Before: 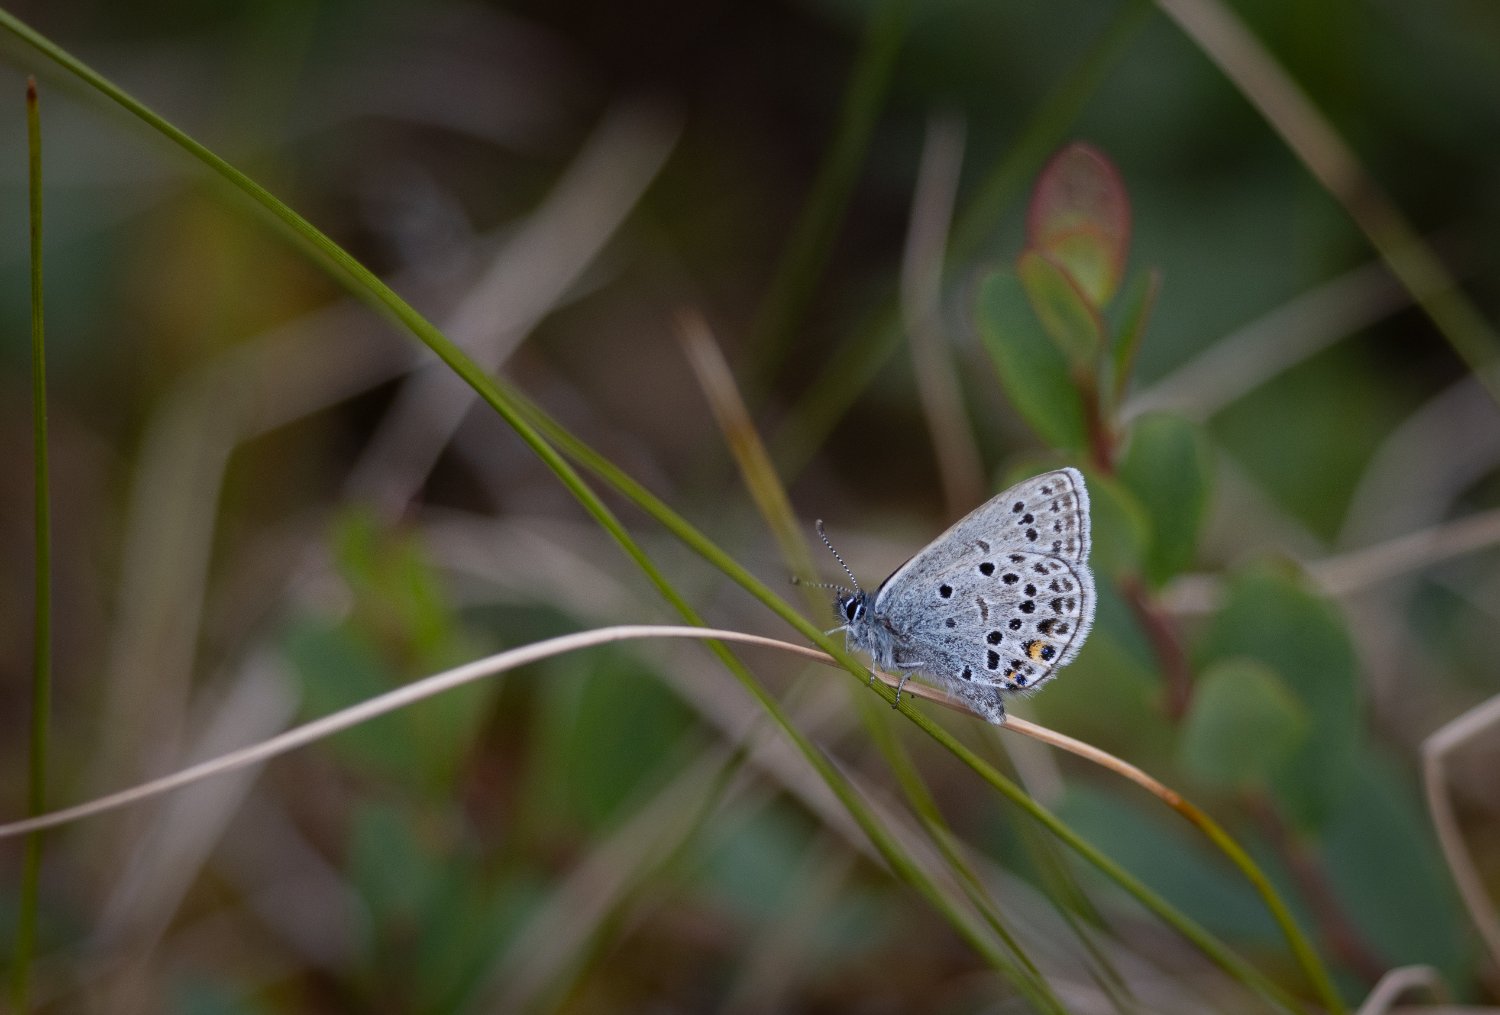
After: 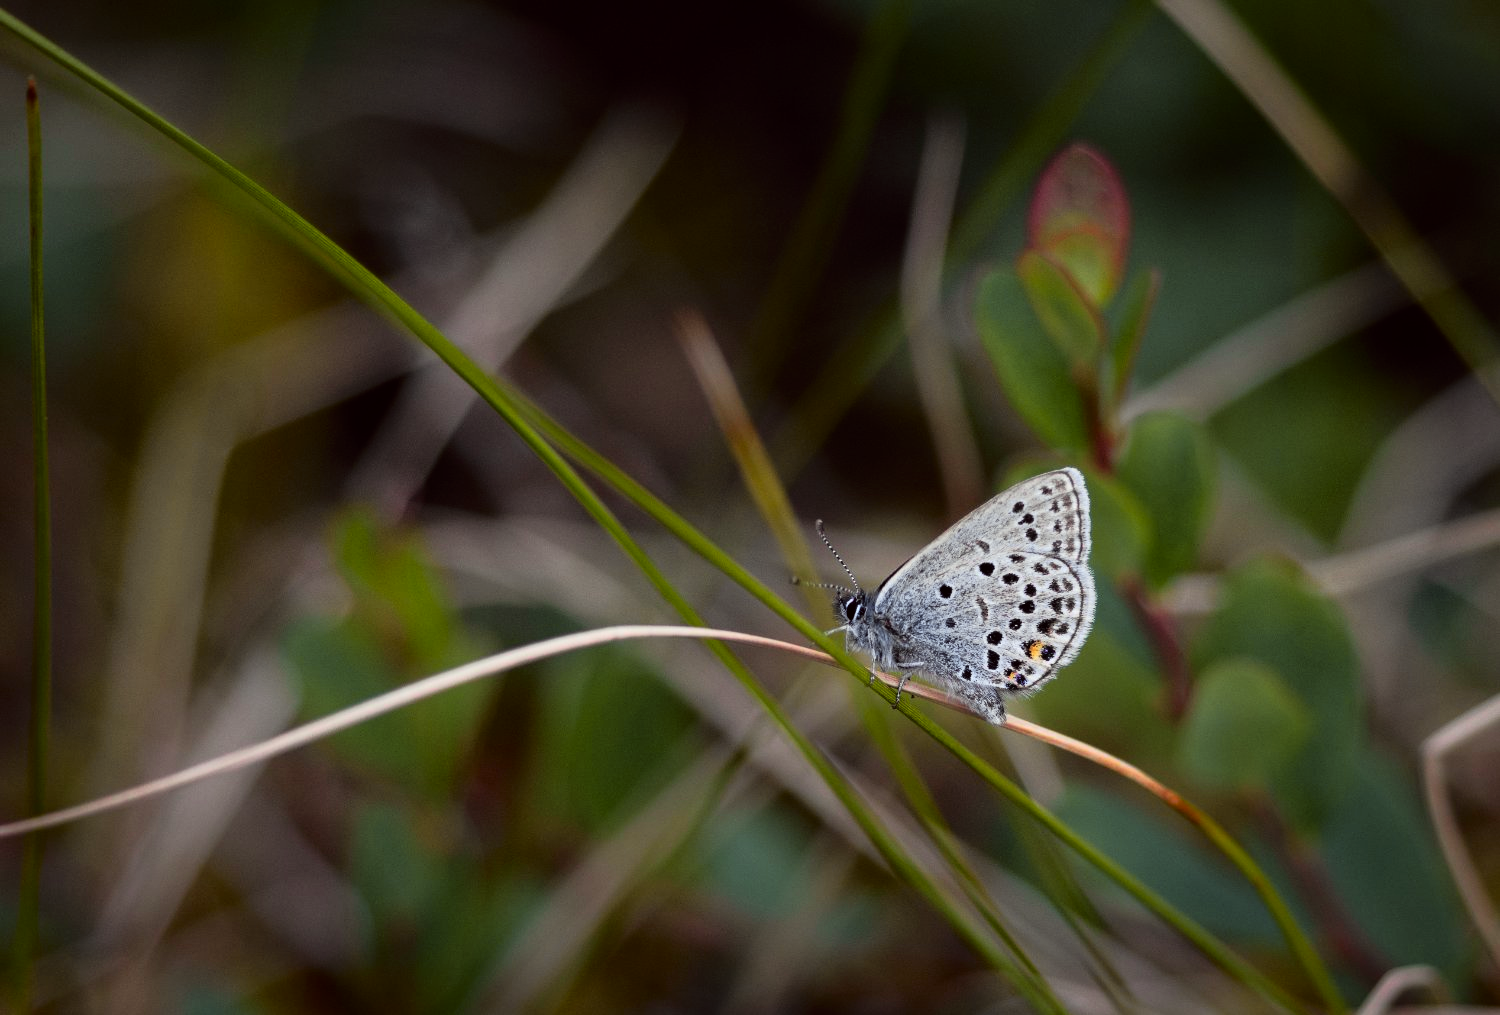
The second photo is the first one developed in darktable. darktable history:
color correction: highlights a* -0.95, highlights b* 4.5, shadows a* 3.55
levels: levels [0.029, 0.545, 0.971]
tone curve: curves: ch0 [(0, 0.012) (0.144, 0.137) (0.326, 0.386) (0.489, 0.573) (0.656, 0.763) (0.849, 0.902) (1, 0.974)]; ch1 [(0, 0) (0.366, 0.367) (0.475, 0.453) (0.494, 0.493) (0.504, 0.497) (0.544, 0.579) (0.562, 0.619) (0.622, 0.694) (1, 1)]; ch2 [(0, 0) (0.333, 0.346) (0.375, 0.375) (0.424, 0.43) (0.476, 0.492) (0.502, 0.503) (0.533, 0.541) (0.572, 0.615) (0.605, 0.656) (0.641, 0.709) (1, 1)], color space Lab, independent channels, preserve colors none
